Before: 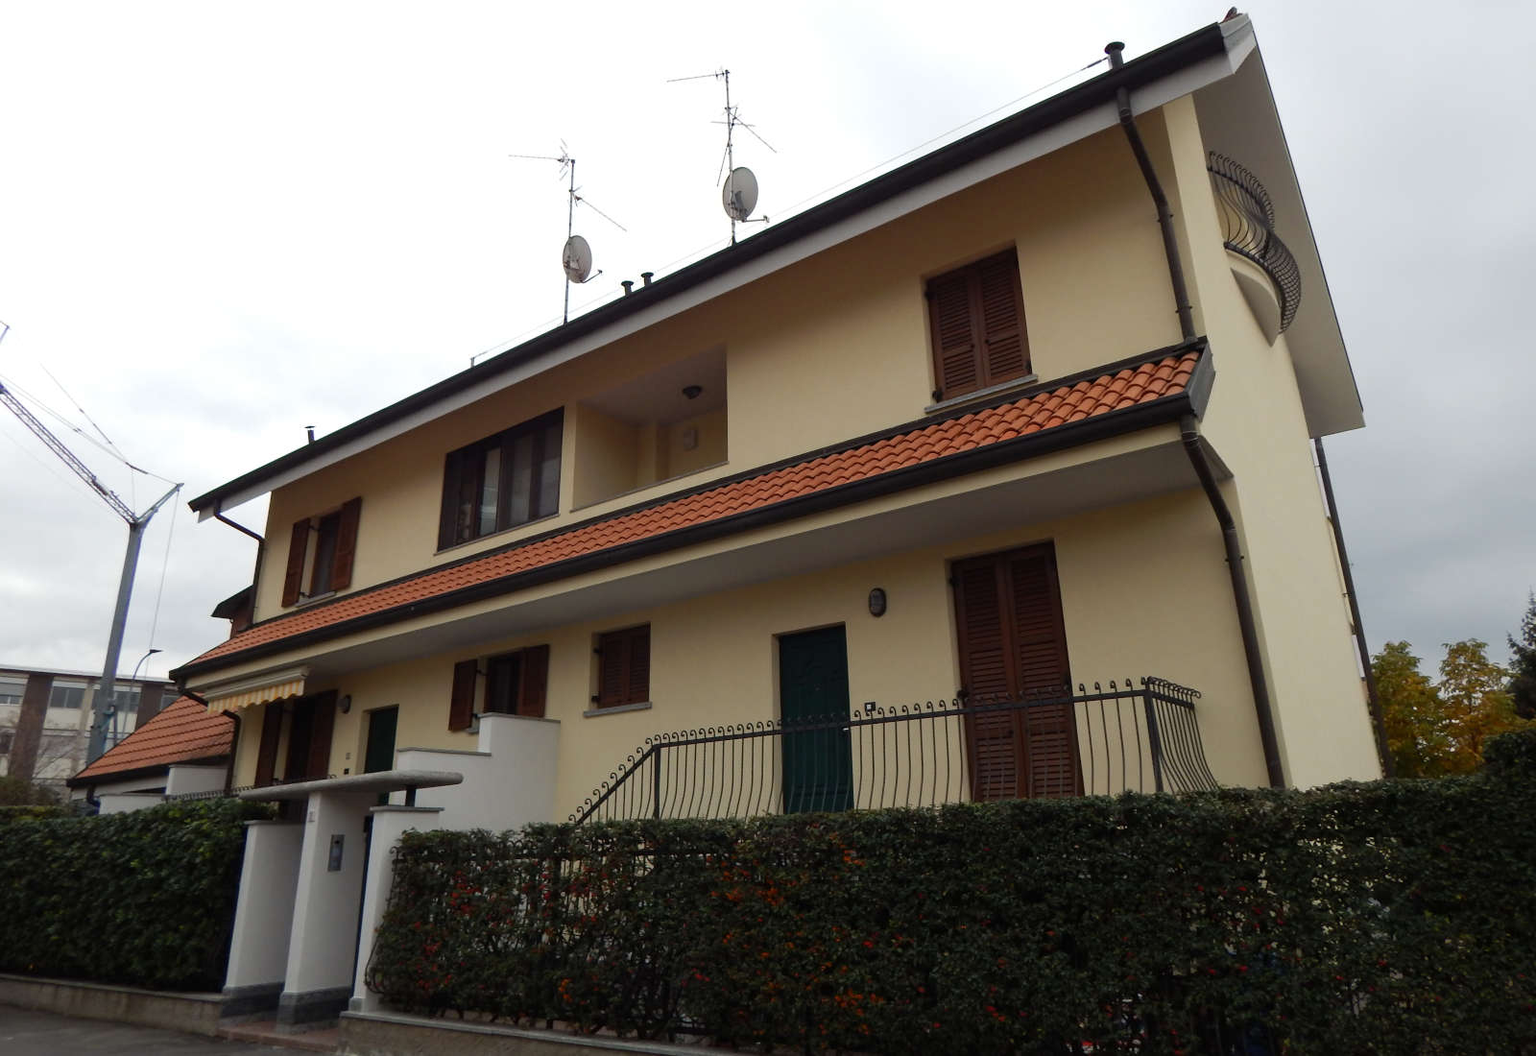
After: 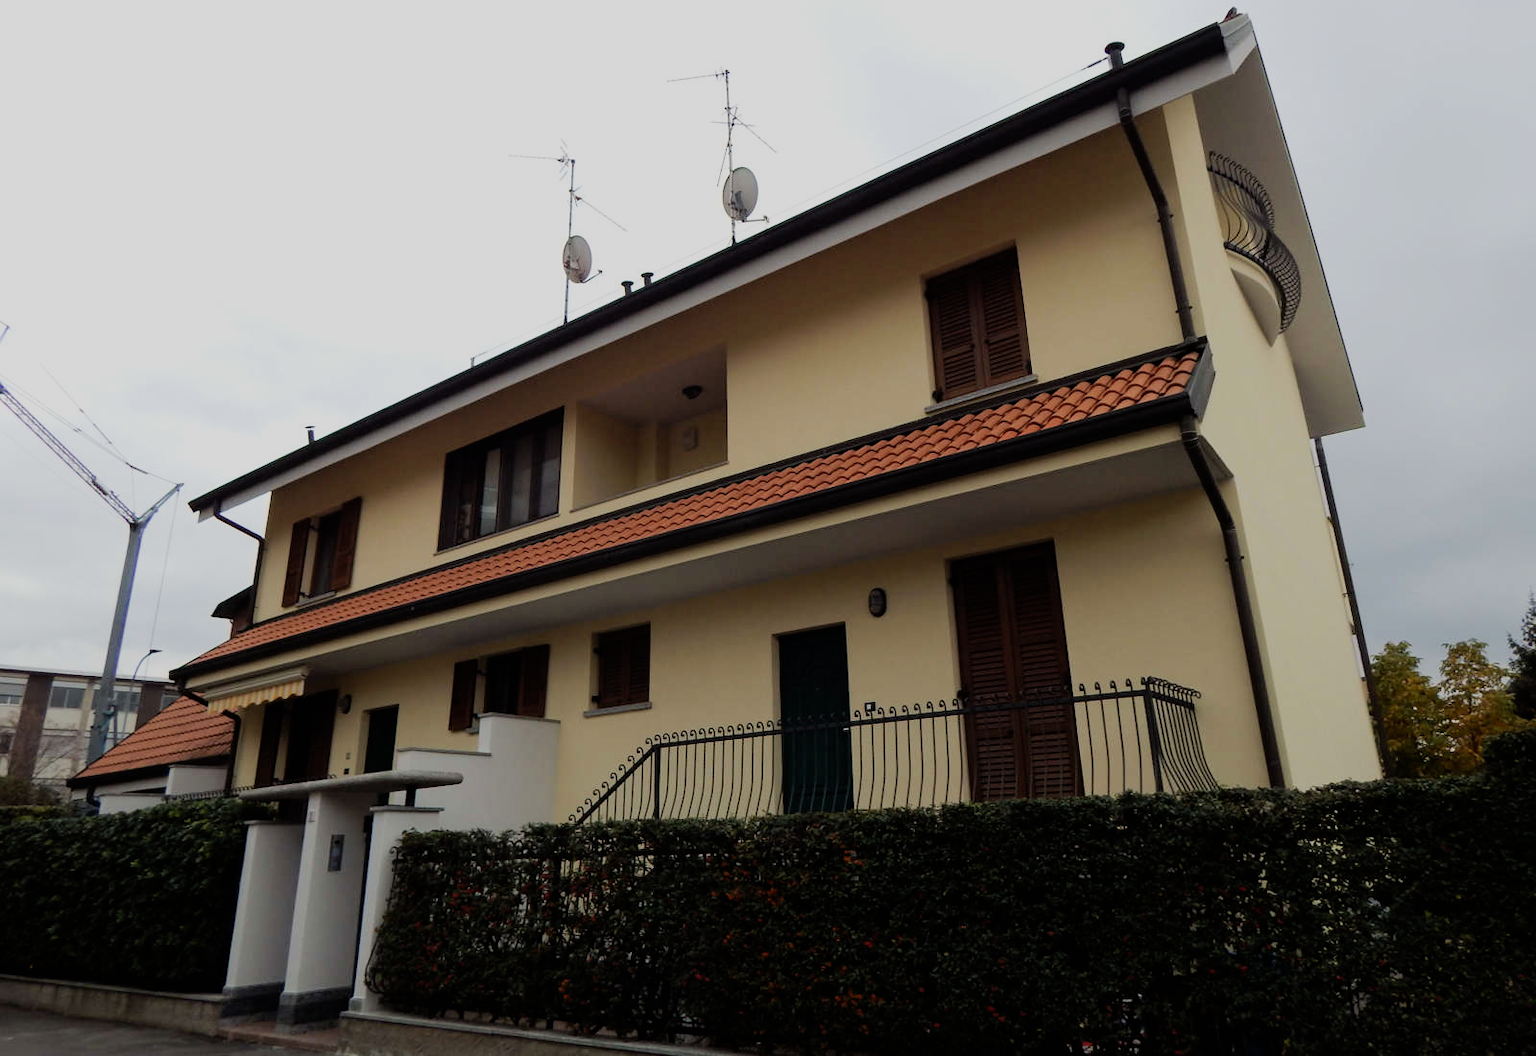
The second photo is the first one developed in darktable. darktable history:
velvia: strength 15%
filmic rgb: black relative exposure -7.65 EV, white relative exposure 4.56 EV, hardness 3.61, contrast 1.05
